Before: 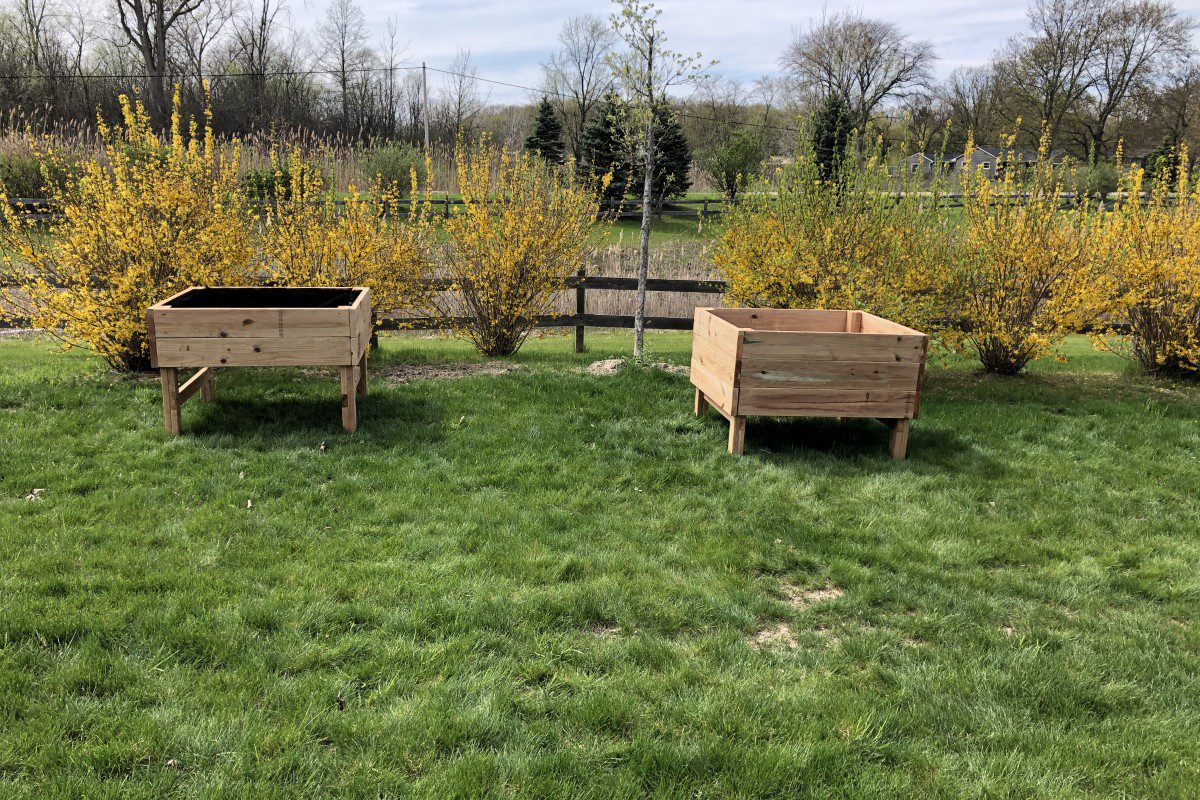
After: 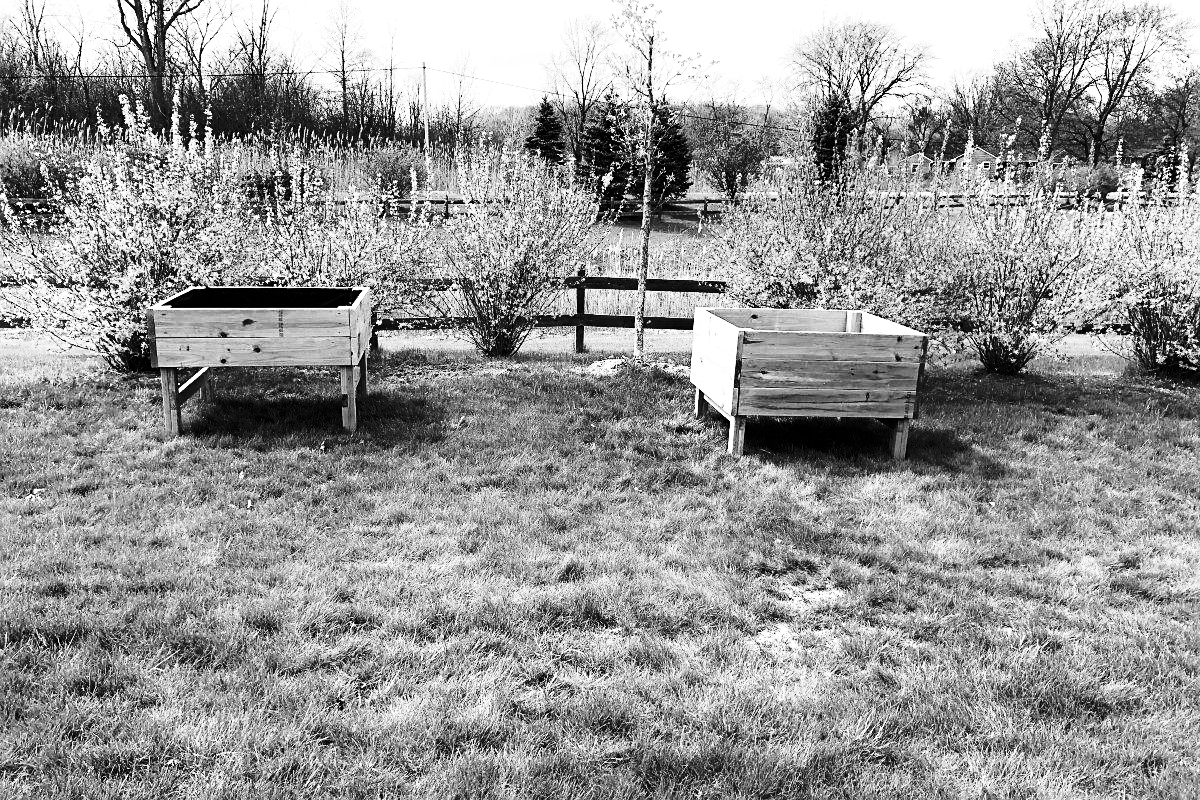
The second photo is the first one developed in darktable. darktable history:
color balance rgb: shadows lift › chroma 3.88%, shadows lift › hue 88.52°, power › hue 214.65°, global offset › chroma 0.1%, global offset › hue 252.4°, contrast 4.45%
base curve: curves: ch0 [(0, 0) (0.04, 0.03) (0.133, 0.232) (0.448, 0.748) (0.843, 0.968) (1, 1)], preserve colors none
sharpen: radius 1.559, amount 0.373, threshold 1.271
monochrome: on, module defaults
tone equalizer: -8 EV 0.001 EV, -7 EV -0.002 EV, -6 EV 0.002 EV, -5 EV -0.03 EV, -4 EV -0.116 EV, -3 EV -0.169 EV, -2 EV 0.24 EV, -1 EV 0.702 EV, +0 EV 0.493 EV
